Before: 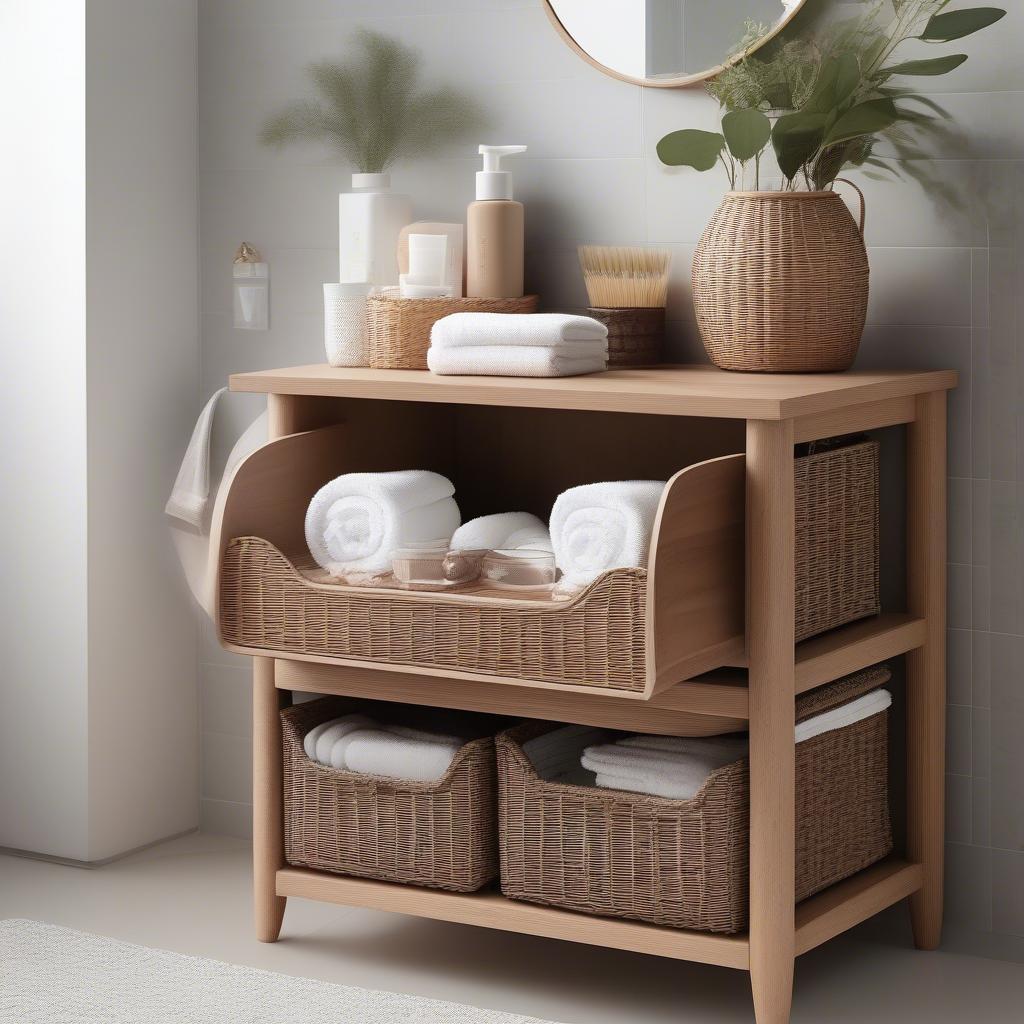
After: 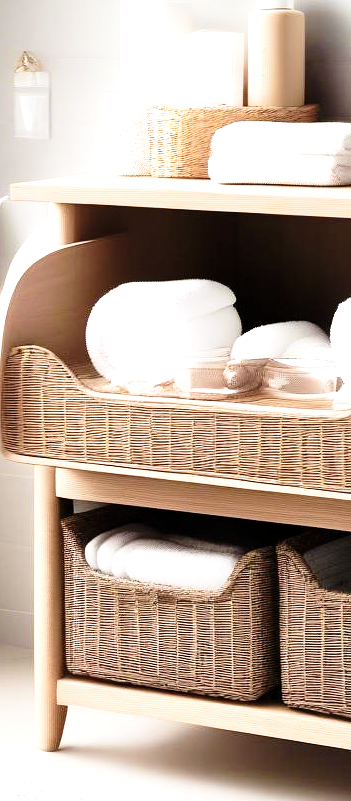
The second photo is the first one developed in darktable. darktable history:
levels: levels [0.029, 0.545, 0.971]
velvia: on, module defaults
crop and rotate: left 21.481%, top 18.699%, right 44.159%, bottom 2.987%
base curve: curves: ch0 [(0, 0) (0.028, 0.03) (0.121, 0.232) (0.46, 0.748) (0.859, 0.968) (1, 1)], preserve colors none
exposure: exposure 0.722 EV, compensate highlight preservation false
